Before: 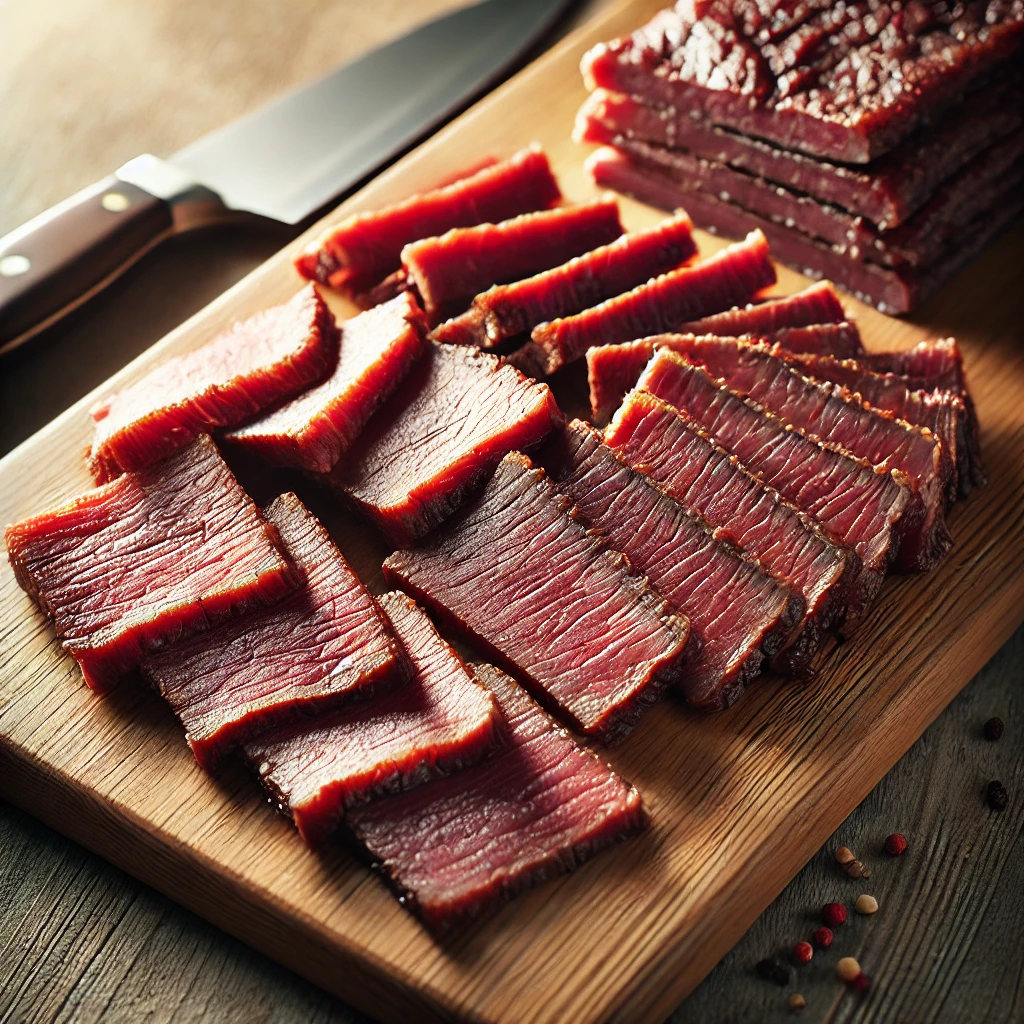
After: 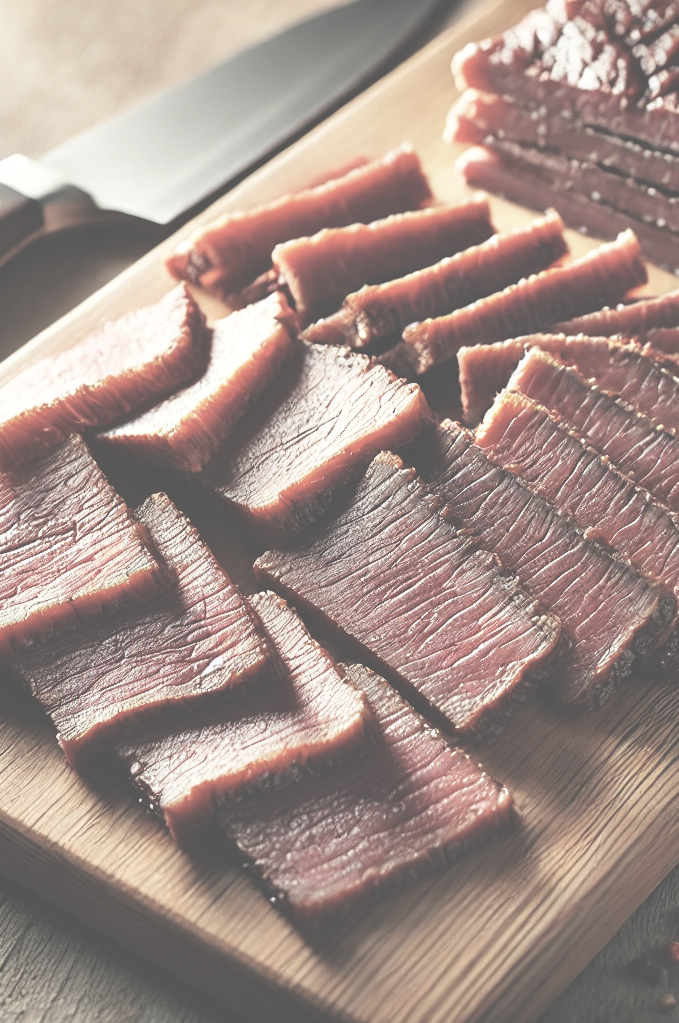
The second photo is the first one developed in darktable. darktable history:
exposure: black level correction -0.042, exposure 0.062 EV, compensate highlight preservation false
contrast brightness saturation: brightness 0.189, saturation -0.494
crop and rotate: left 12.641%, right 20.959%
